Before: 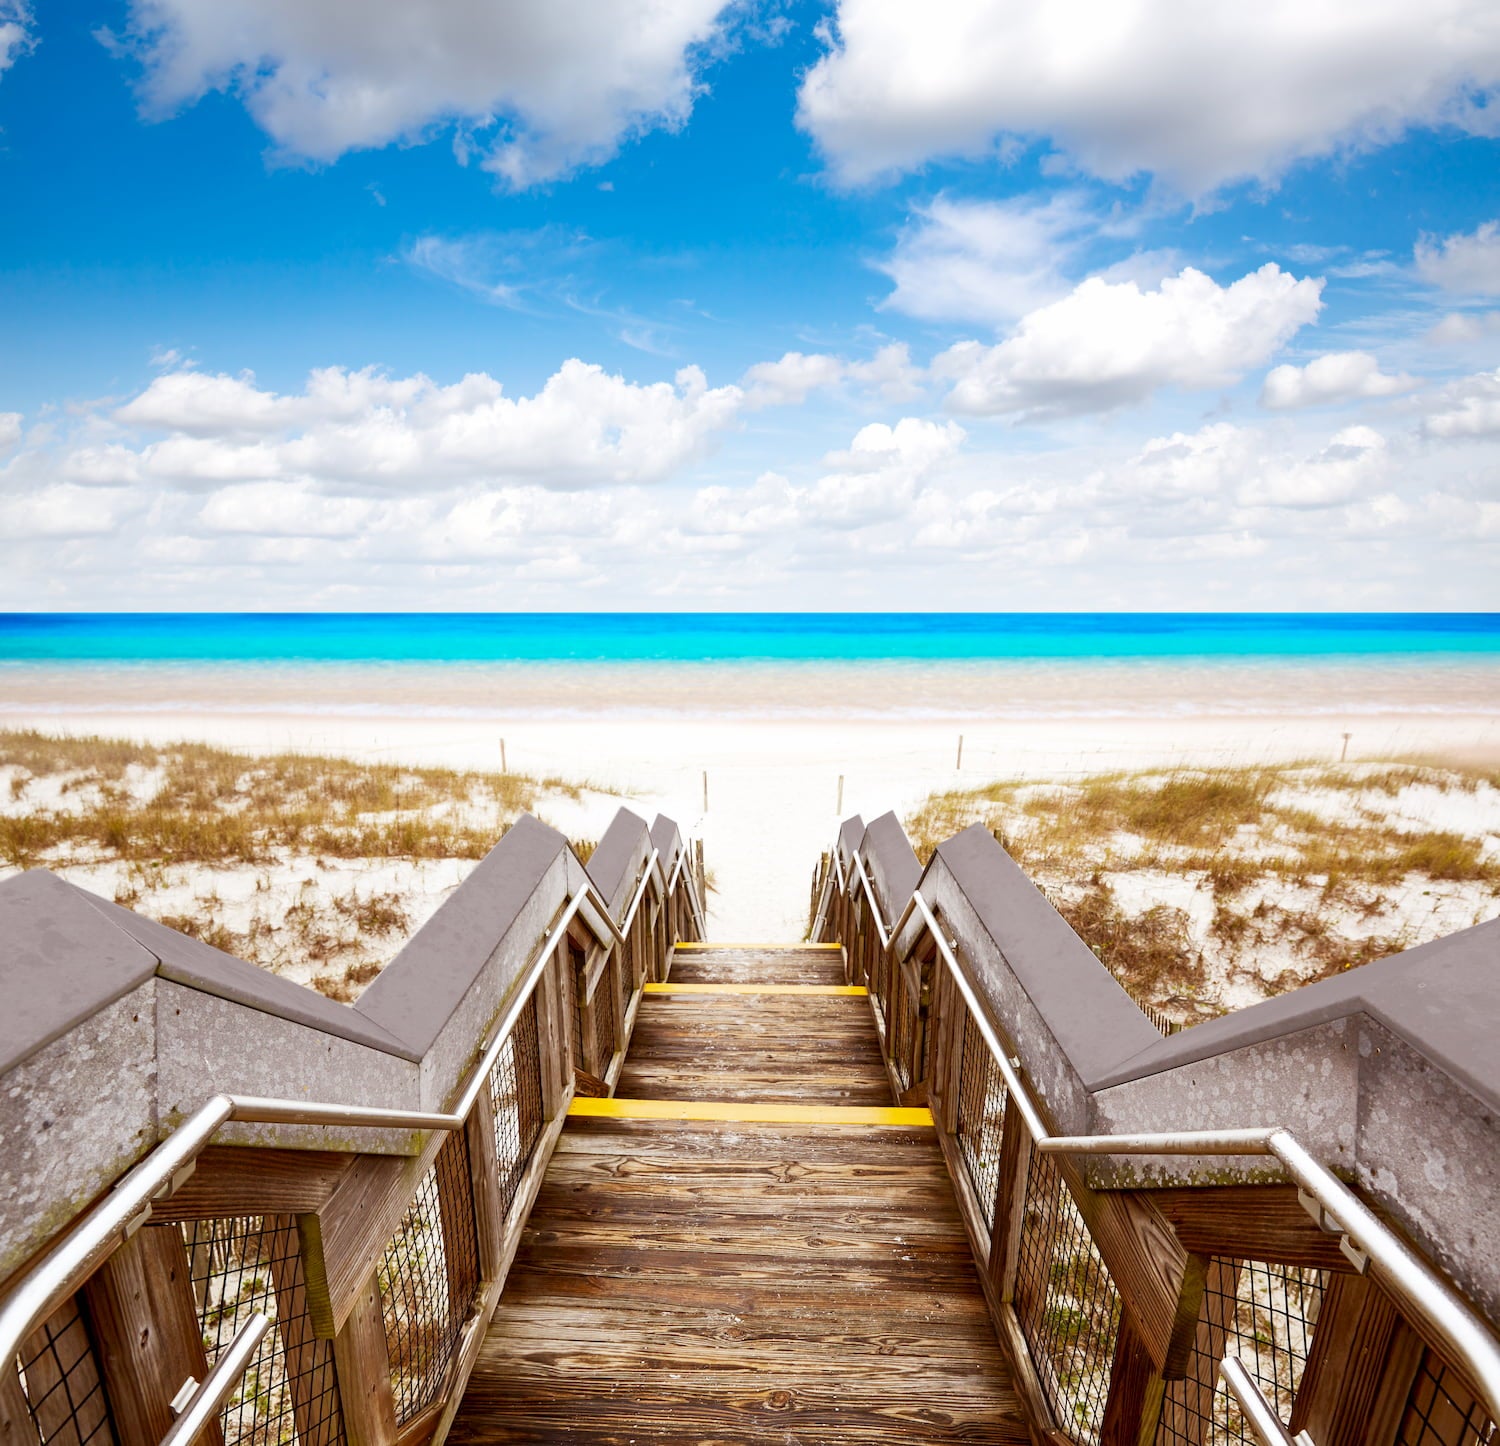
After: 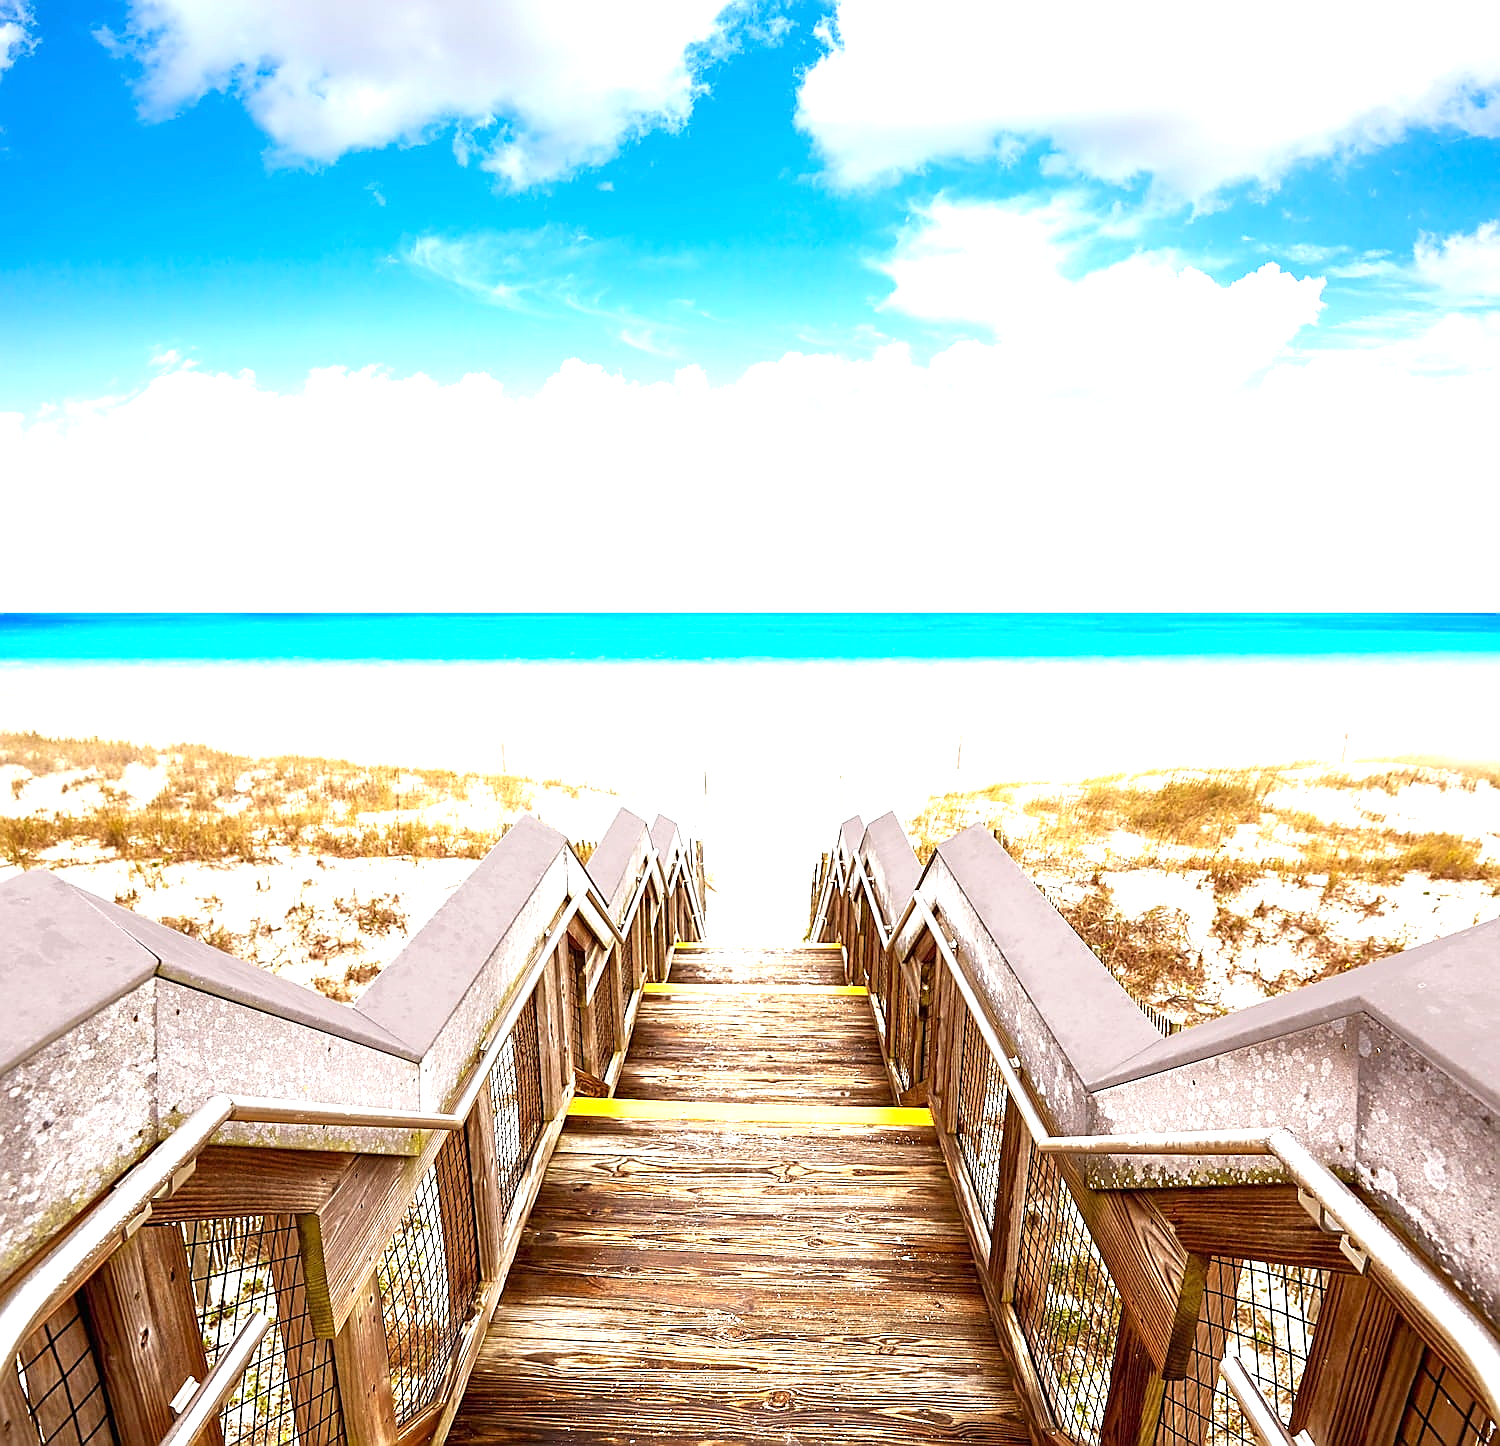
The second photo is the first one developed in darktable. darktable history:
sharpen: radius 1.371, amount 1.242, threshold 0.604
exposure: black level correction 0, exposure 1.101 EV, compensate exposure bias true, compensate highlight preservation false
